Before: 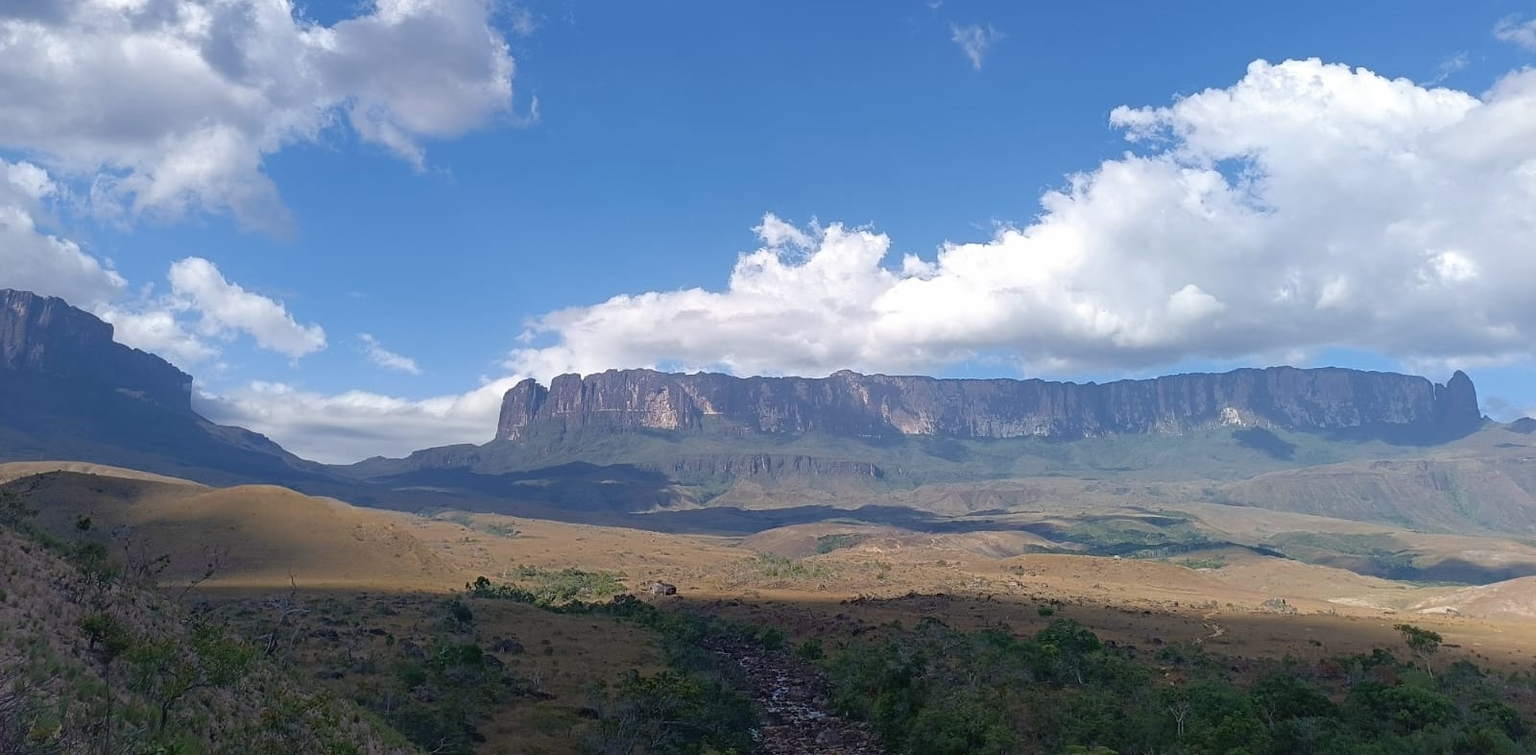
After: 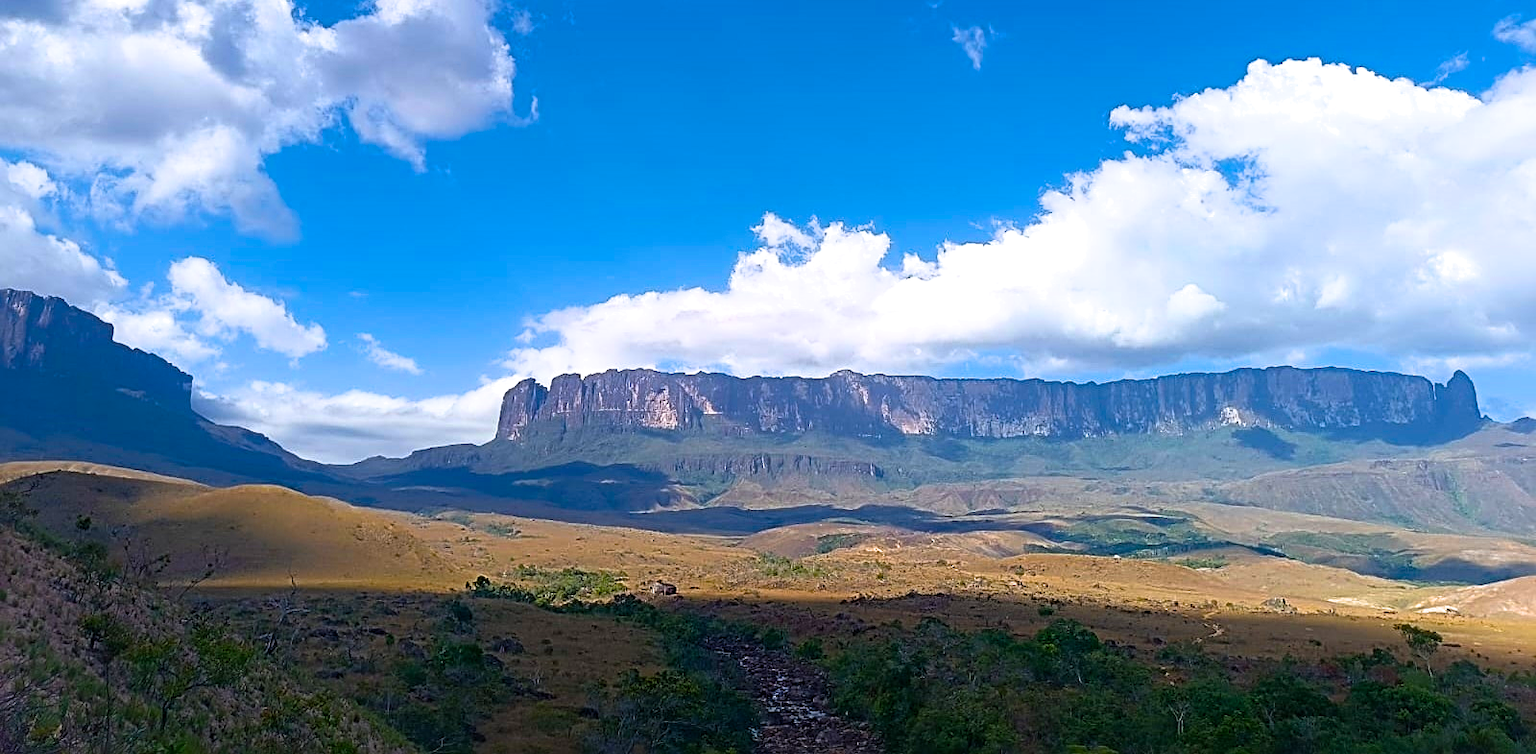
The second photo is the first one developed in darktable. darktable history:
filmic rgb: black relative exposure -16 EV, white relative exposure 2.93 EV, hardness 10.04, color science v6 (2022)
color balance rgb: linear chroma grading › global chroma 9%, perceptual saturation grading › global saturation 36%, perceptual saturation grading › shadows 35%, perceptual brilliance grading › global brilliance 15%, perceptual brilliance grading › shadows -35%, global vibrance 15%
exposure: exposure 0.081 EV, compensate highlight preservation false
sharpen: radius 3.119
